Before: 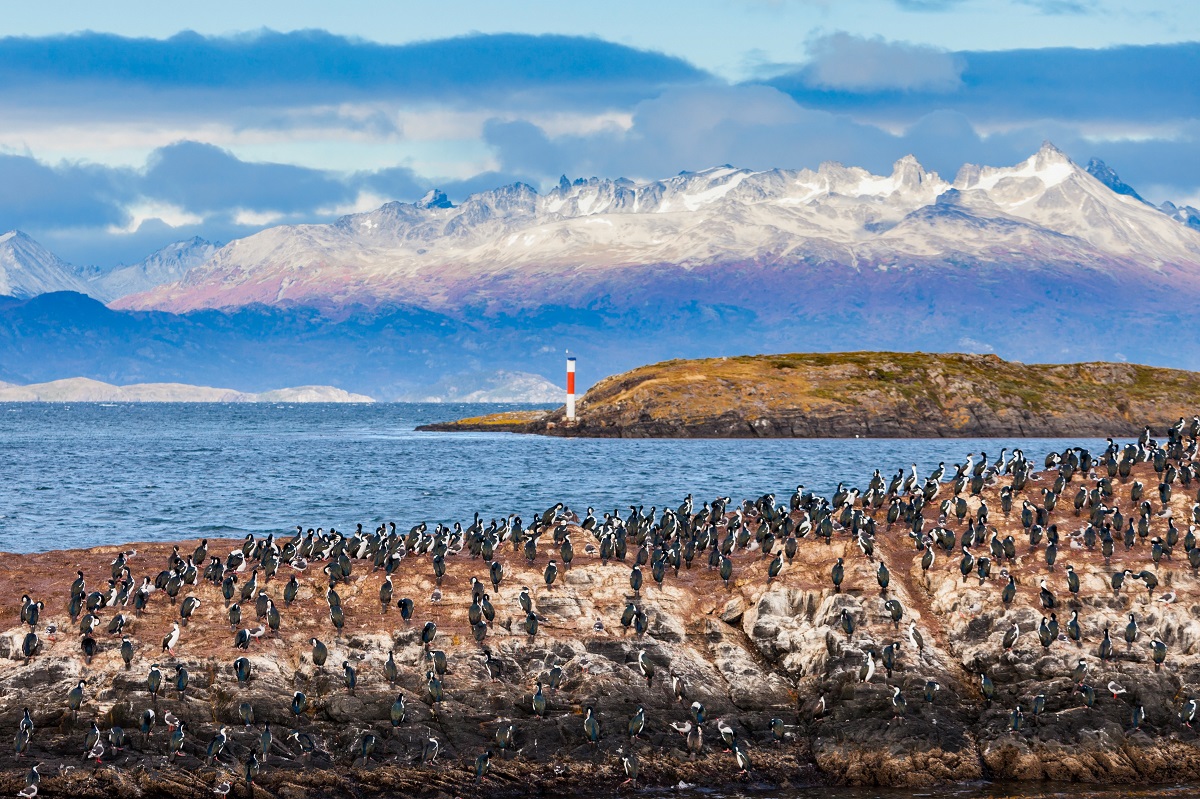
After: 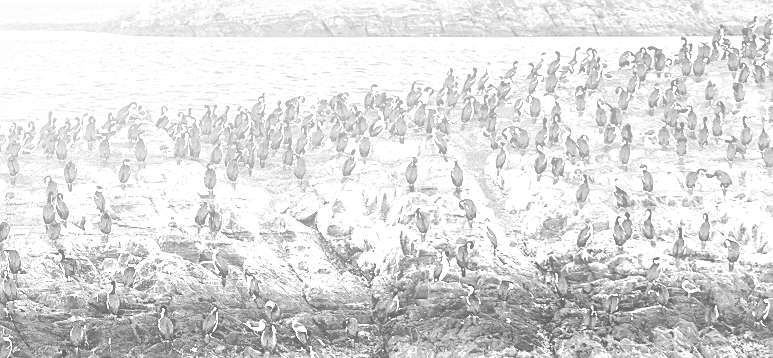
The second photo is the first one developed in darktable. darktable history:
exposure: black level correction 0, exposure 1.741 EV, compensate exposure bias true, compensate highlight preservation false
shadows and highlights: shadows 30
crop and rotate: left 35.509%, top 50.238%, bottom 4.934%
color zones: curves: ch1 [(0, -0.014) (0.143, -0.013) (0.286, -0.013) (0.429, -0.016) (0.571, -0.019) (0.714, -0.015) (0.857, 0.002) (1, -0.014)]
bloom: on, module defaults
sharpen: on, module defaults
base curve: curves: ch0 [(0, 0) (0.036, 0.037) (0.121, 0.228) (0.46, 0.76) (0.859, 0.983) (1, 1)], preserve colors none
